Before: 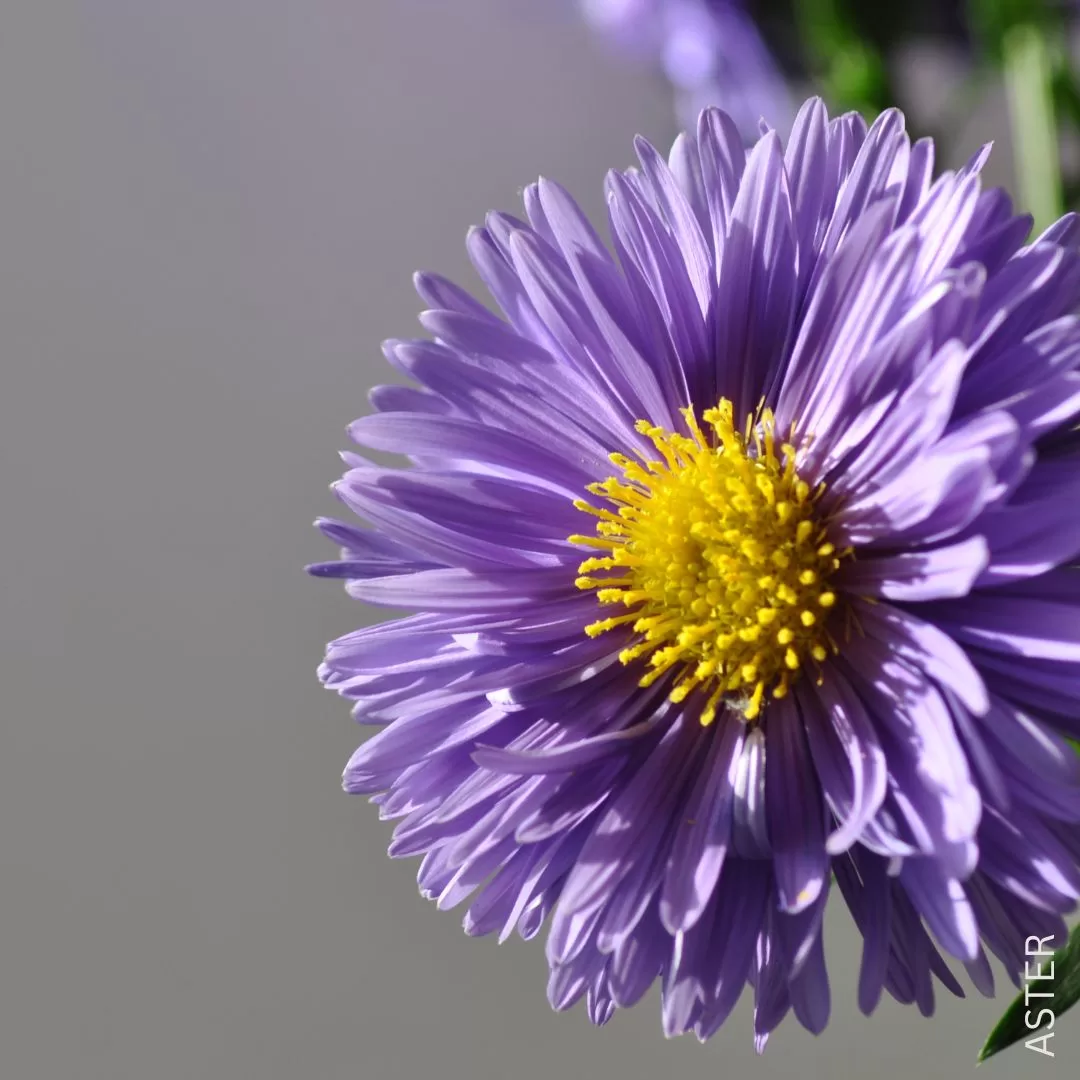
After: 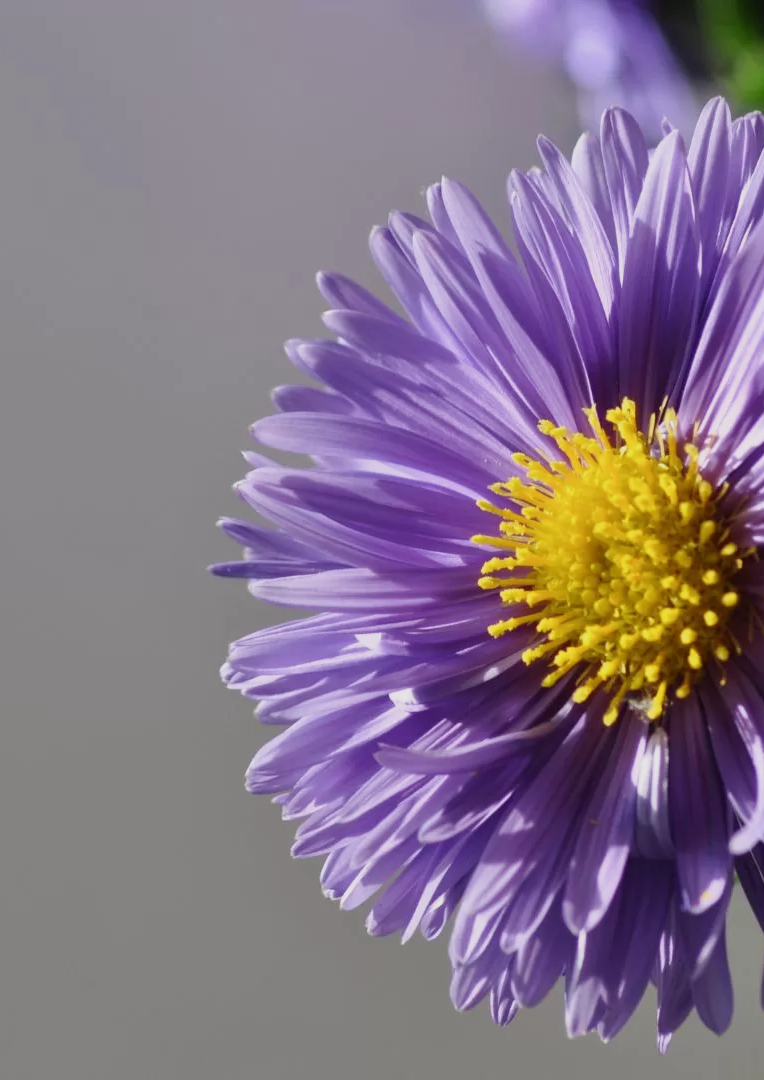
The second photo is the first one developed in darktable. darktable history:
sigmoid: contrast 1.22, skew 0.65
crop and rotate: left 9.061%, right 20.142%
